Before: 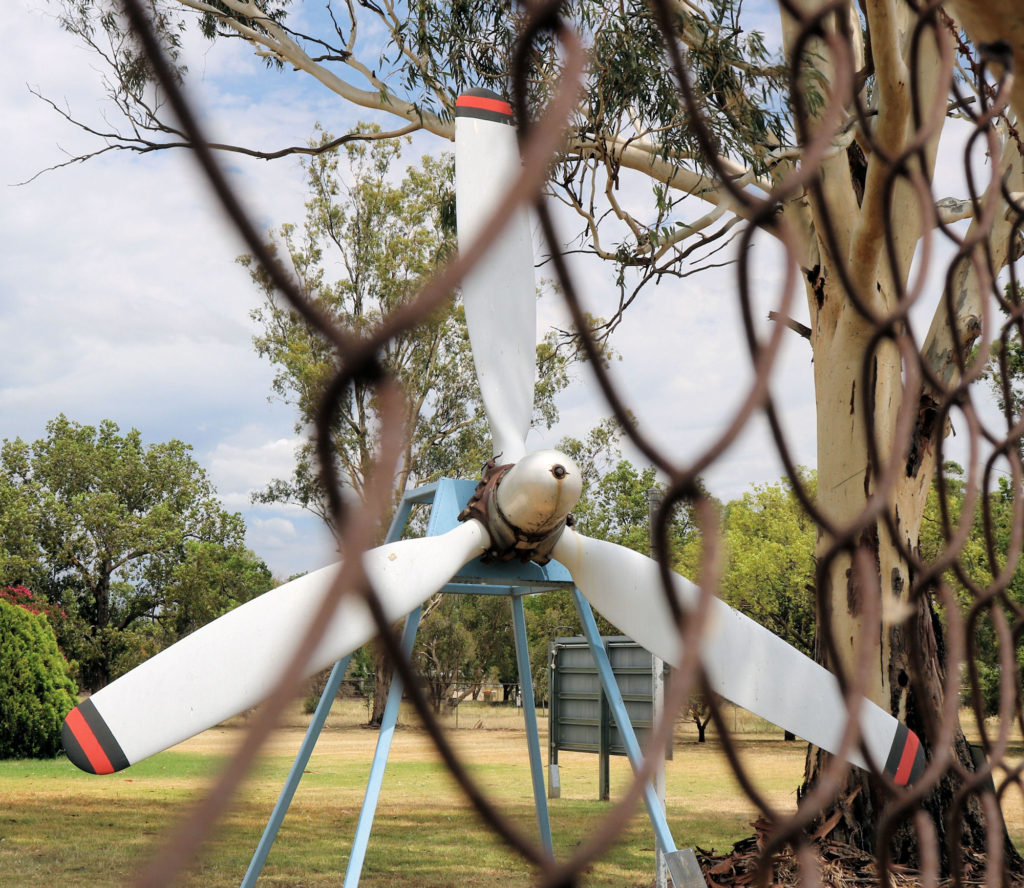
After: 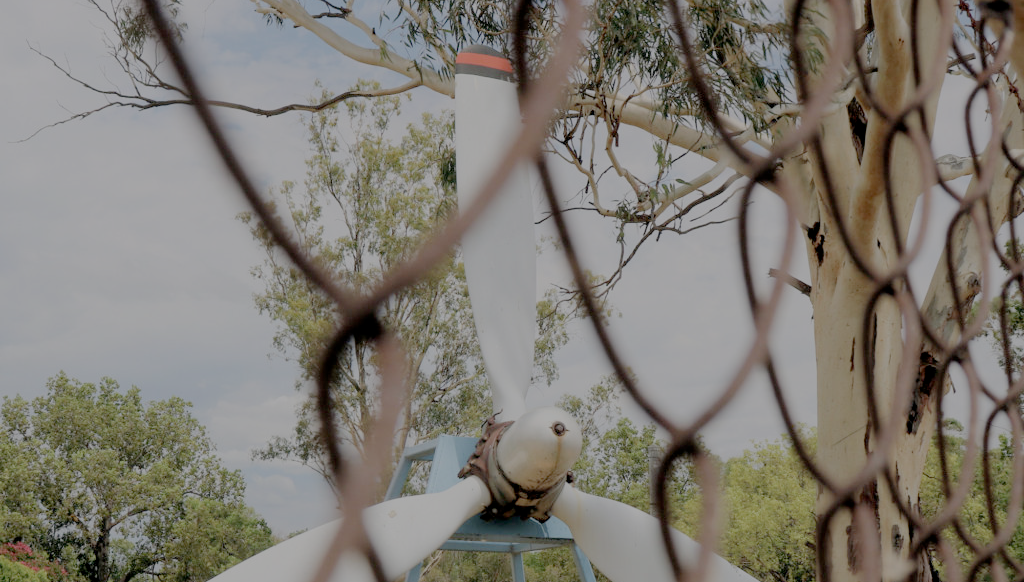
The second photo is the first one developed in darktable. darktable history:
filmic rgb: white relative exposure 8 EV, threshold 3 EV, structure ↔ texture 100%, target black luminance 0%, hardness 2.44, latitude 76.53%, contrast 0.562, shadows ↔ highlights balance 0%, preserve chrominance no, color science v4 (2020), iterations of high-quality reconstruction 10, type of noise poissonian, enable highlight reconstruction true
crop and rotate: top 4.848%, bottom 29.503%
